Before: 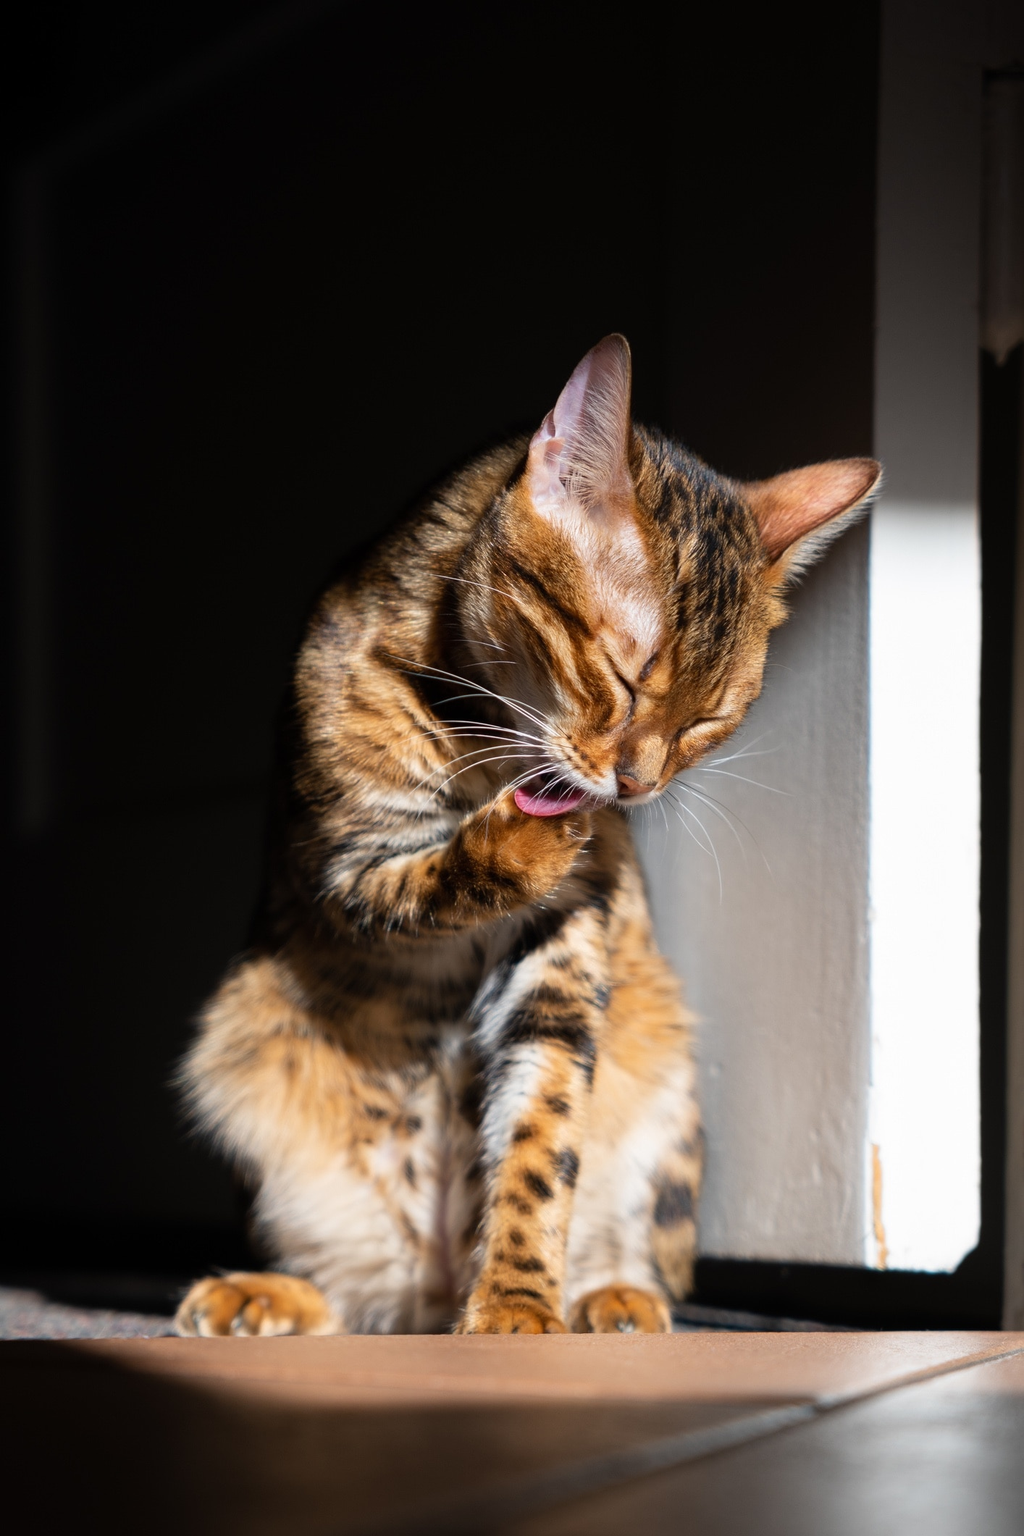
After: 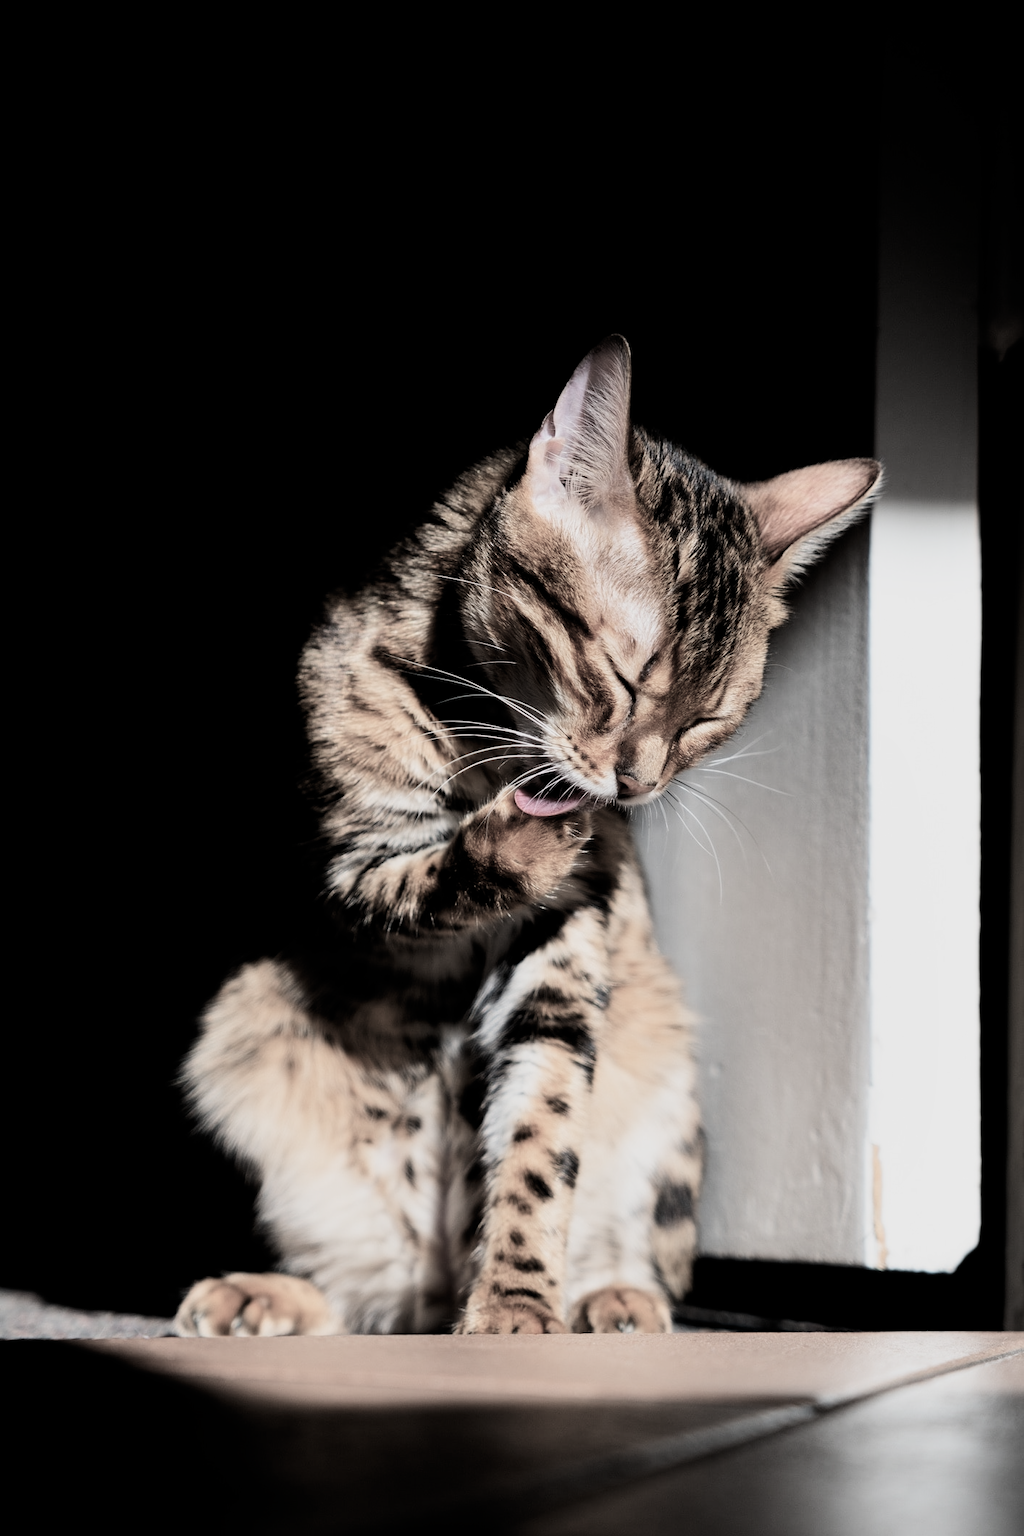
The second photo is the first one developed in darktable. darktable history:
contrast brightness saturation: contrast 0.153, brightness -0.014, saturation 0.098
shadows and highlights: radius 124.83, shadows 30.43, highlights -30.94, low approximation 0.01, soften with gaussian
filmic rgb: black relative exposure -5.14 EV, white relative exposure 3.98 EV, threshold 2.99 EV, hardness 2.9, contrast 1.297, highlights saturation mix -28.5%, color science v4 (2020), iterations of high-quality reconstruction 0, enable highlight reconstruction true
